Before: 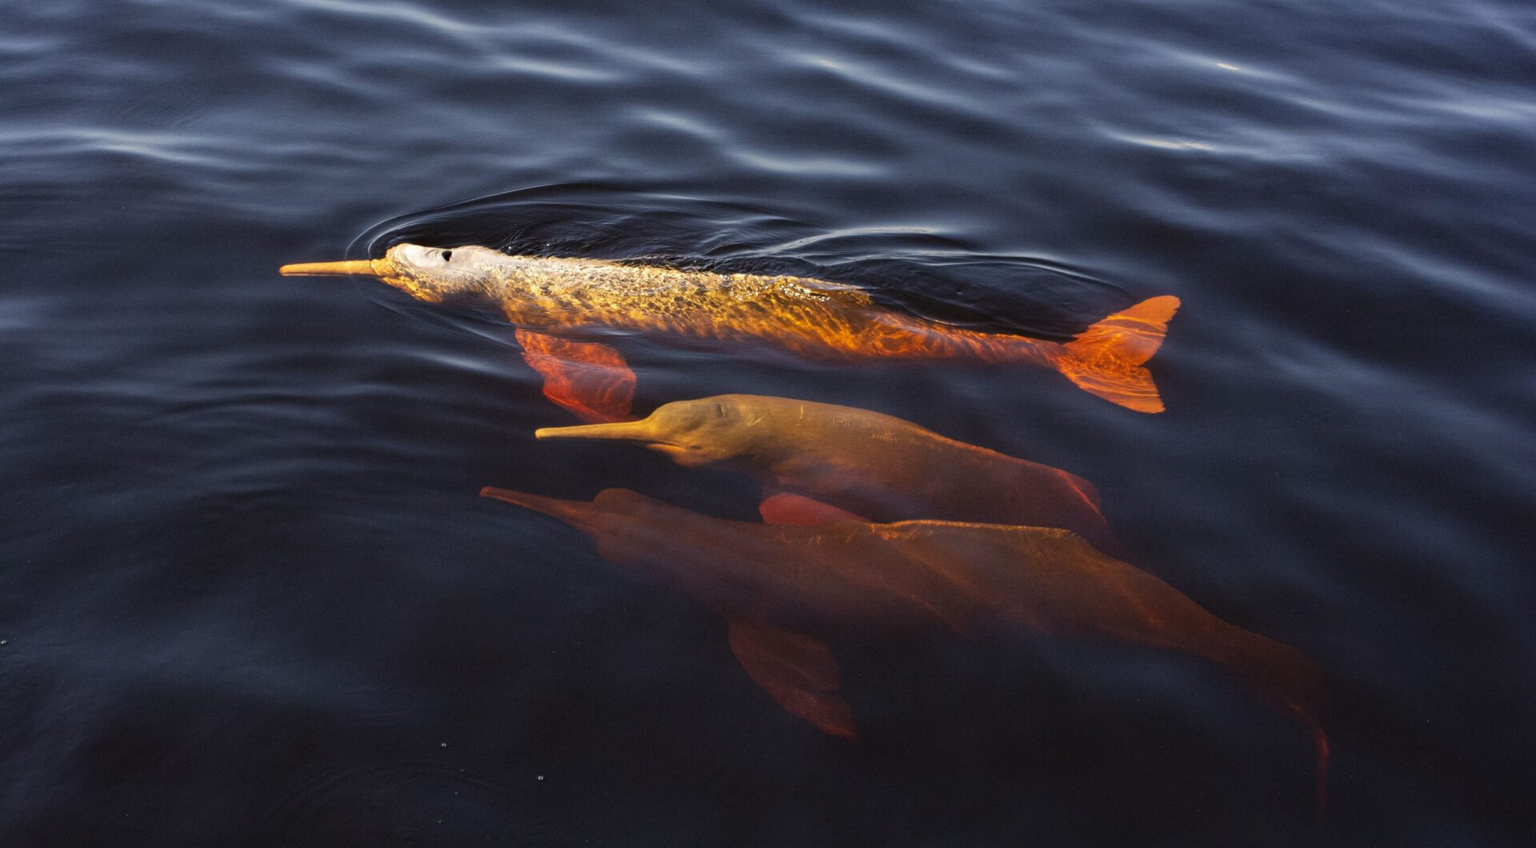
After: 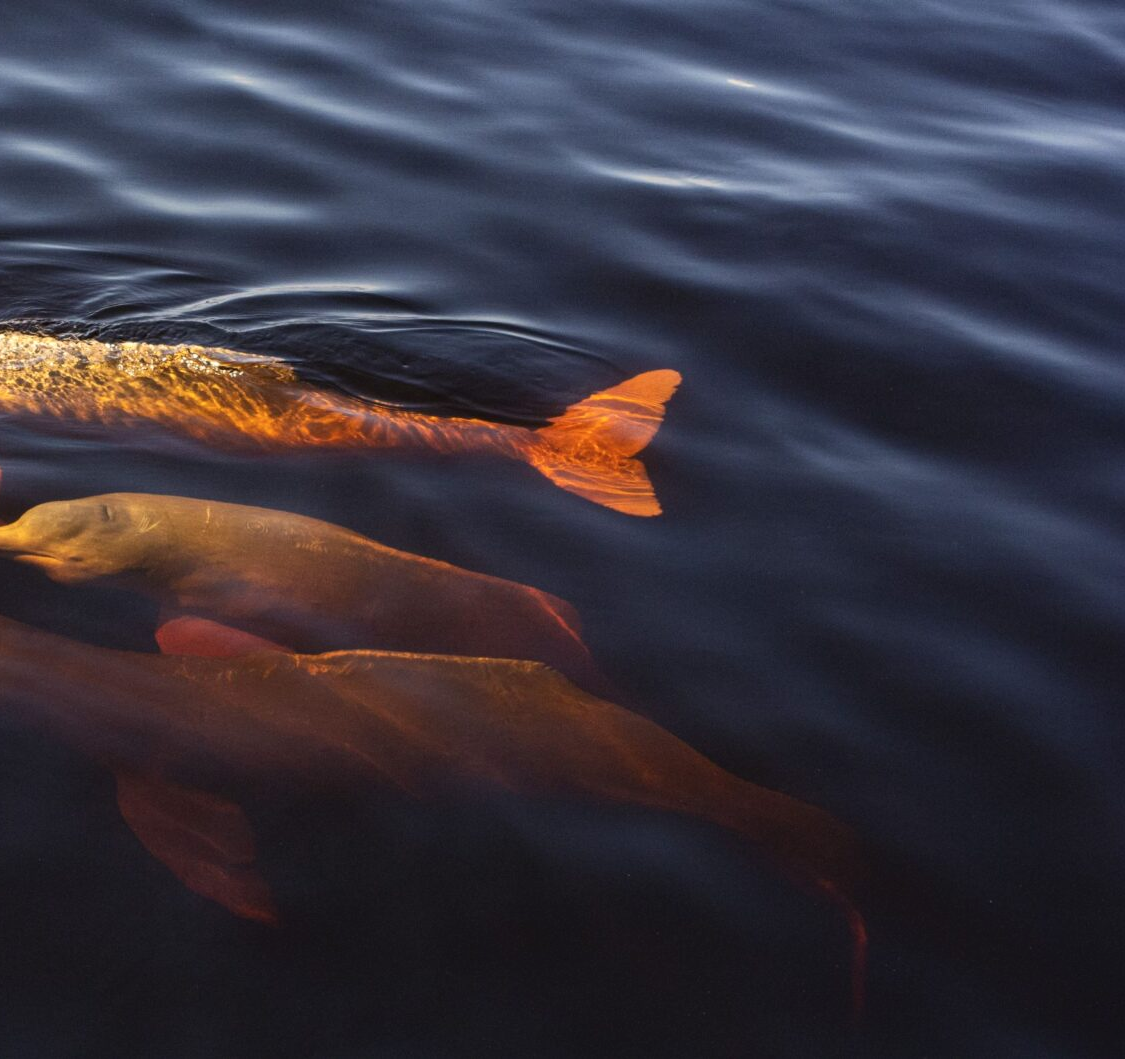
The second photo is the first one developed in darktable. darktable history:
contrast brightness saturation: contrast 0.15, brightness 0.05
crop: left 41.402%
